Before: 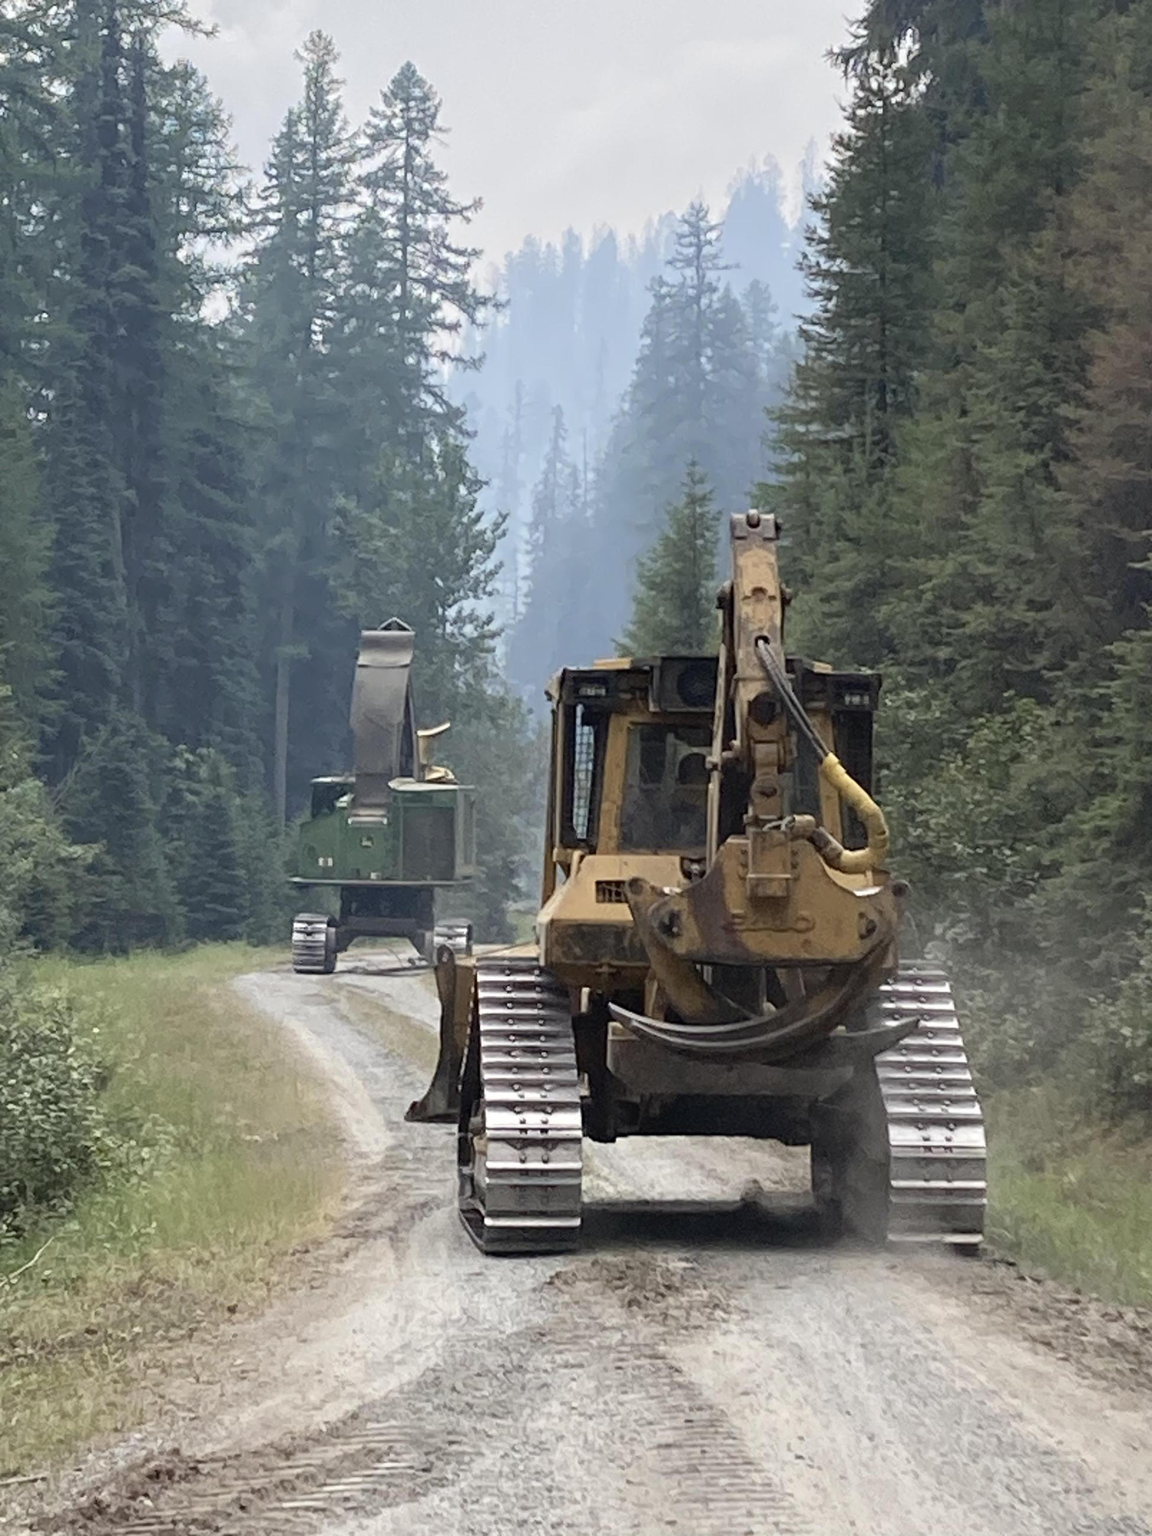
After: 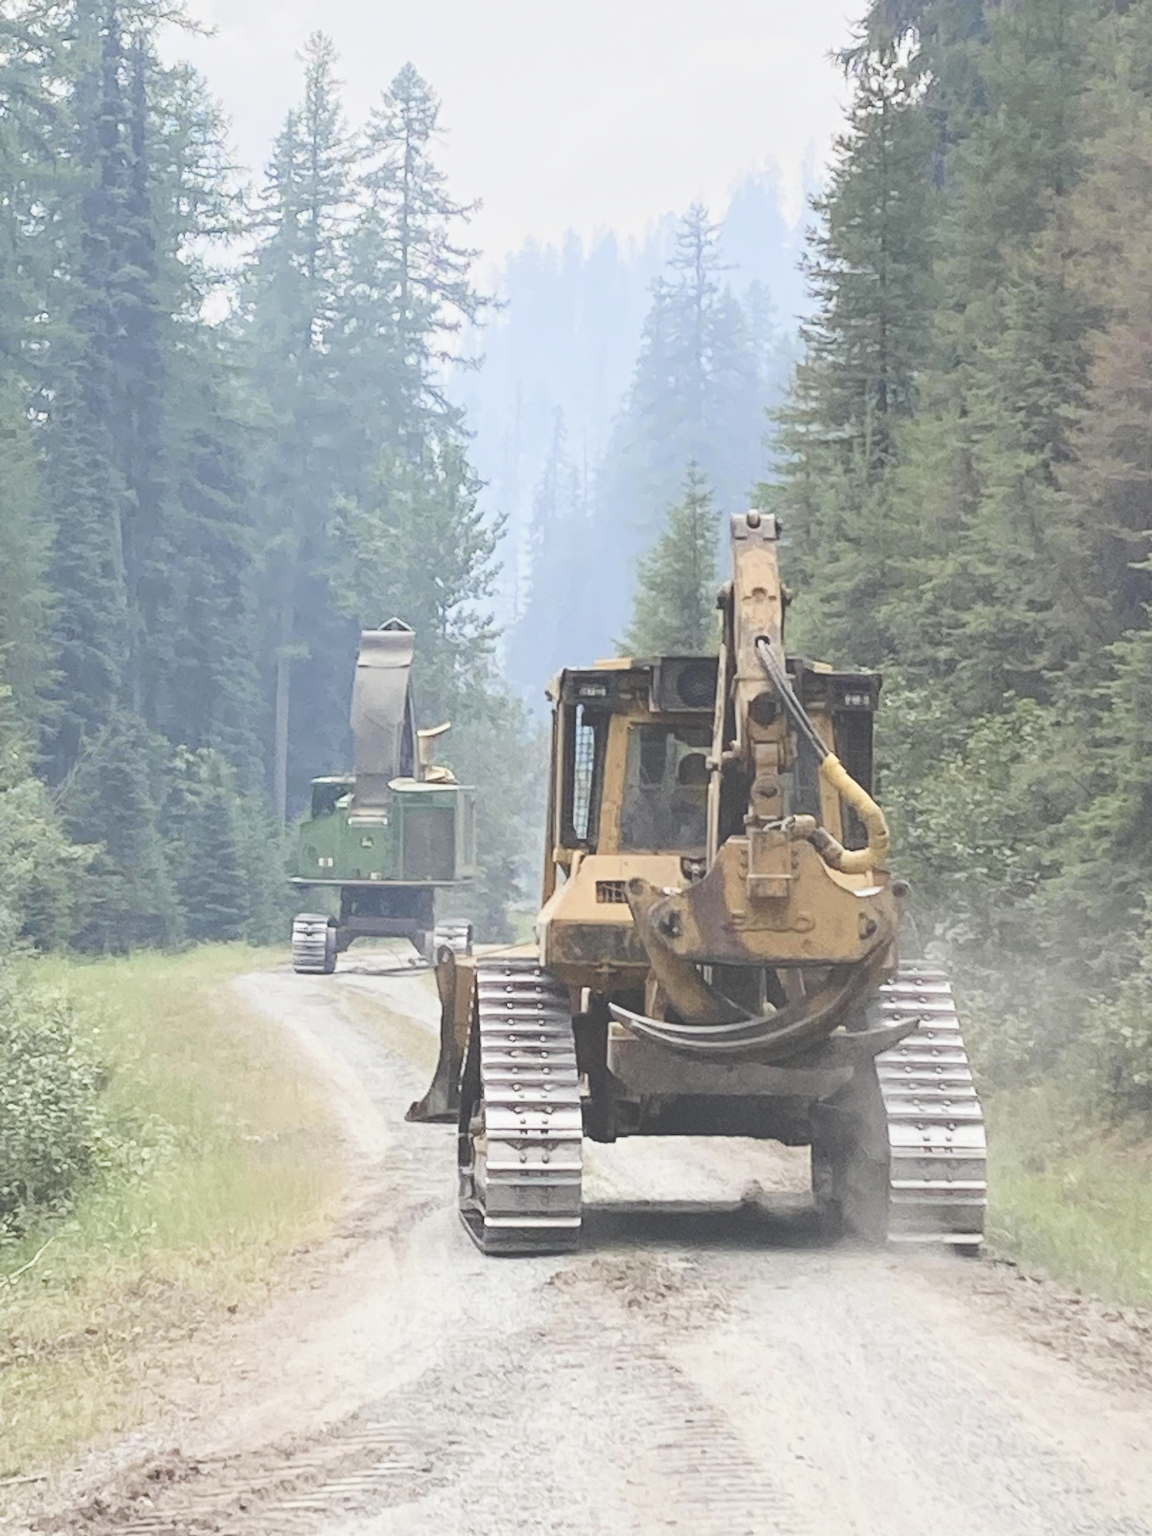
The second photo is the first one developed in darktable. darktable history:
color zones: curves: ch0 [(0.068, 0.464) (0.25, 0.5) (0.48, 0.508) (0.75, 0.536) (0.886, 0.476) (0.967, 0.456)]; ch1 [(0.066, 0.456) (0.25, 0.5) (0.616, 0.508) (0.746, 0.56) (0.934, 0.444)]
exposure: black level correction -0.023, exposure 1.397 EV, compensate highlight preservation false
filmic rgb: black relative exposure -7.65 EV, white relative exposure 4.56 EV, hardness 3.61
